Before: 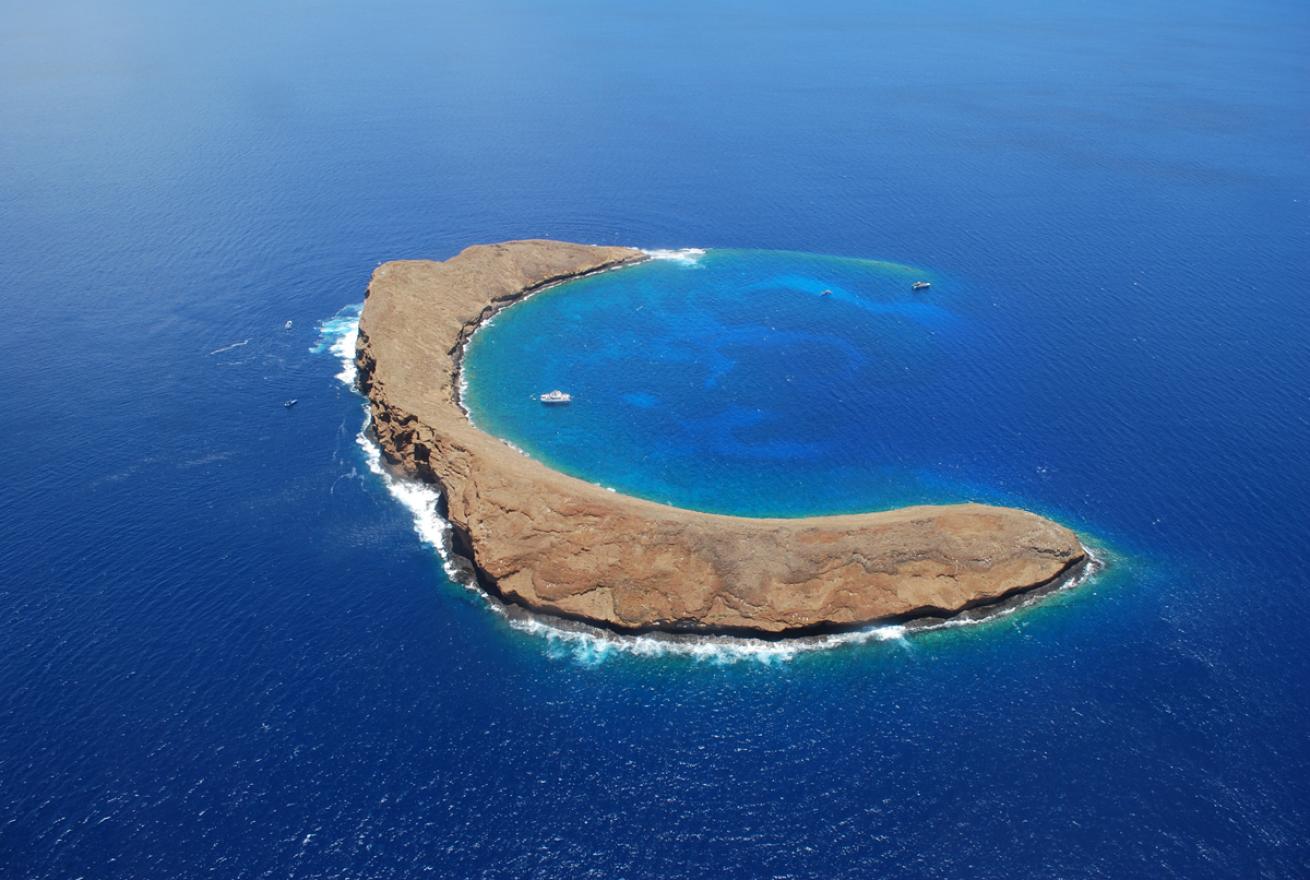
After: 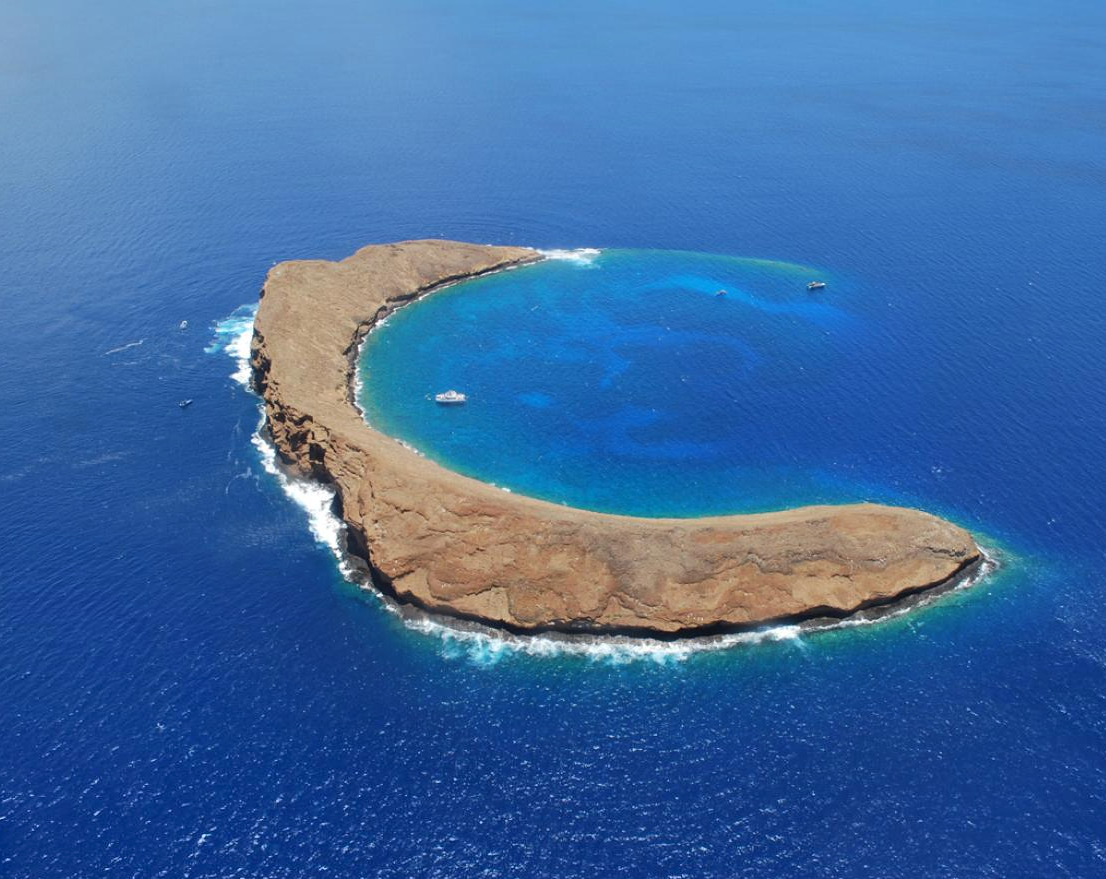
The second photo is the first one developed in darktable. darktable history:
shadows and highlights: soften with gaussian
crop: left 8.083%, right 7.481%
